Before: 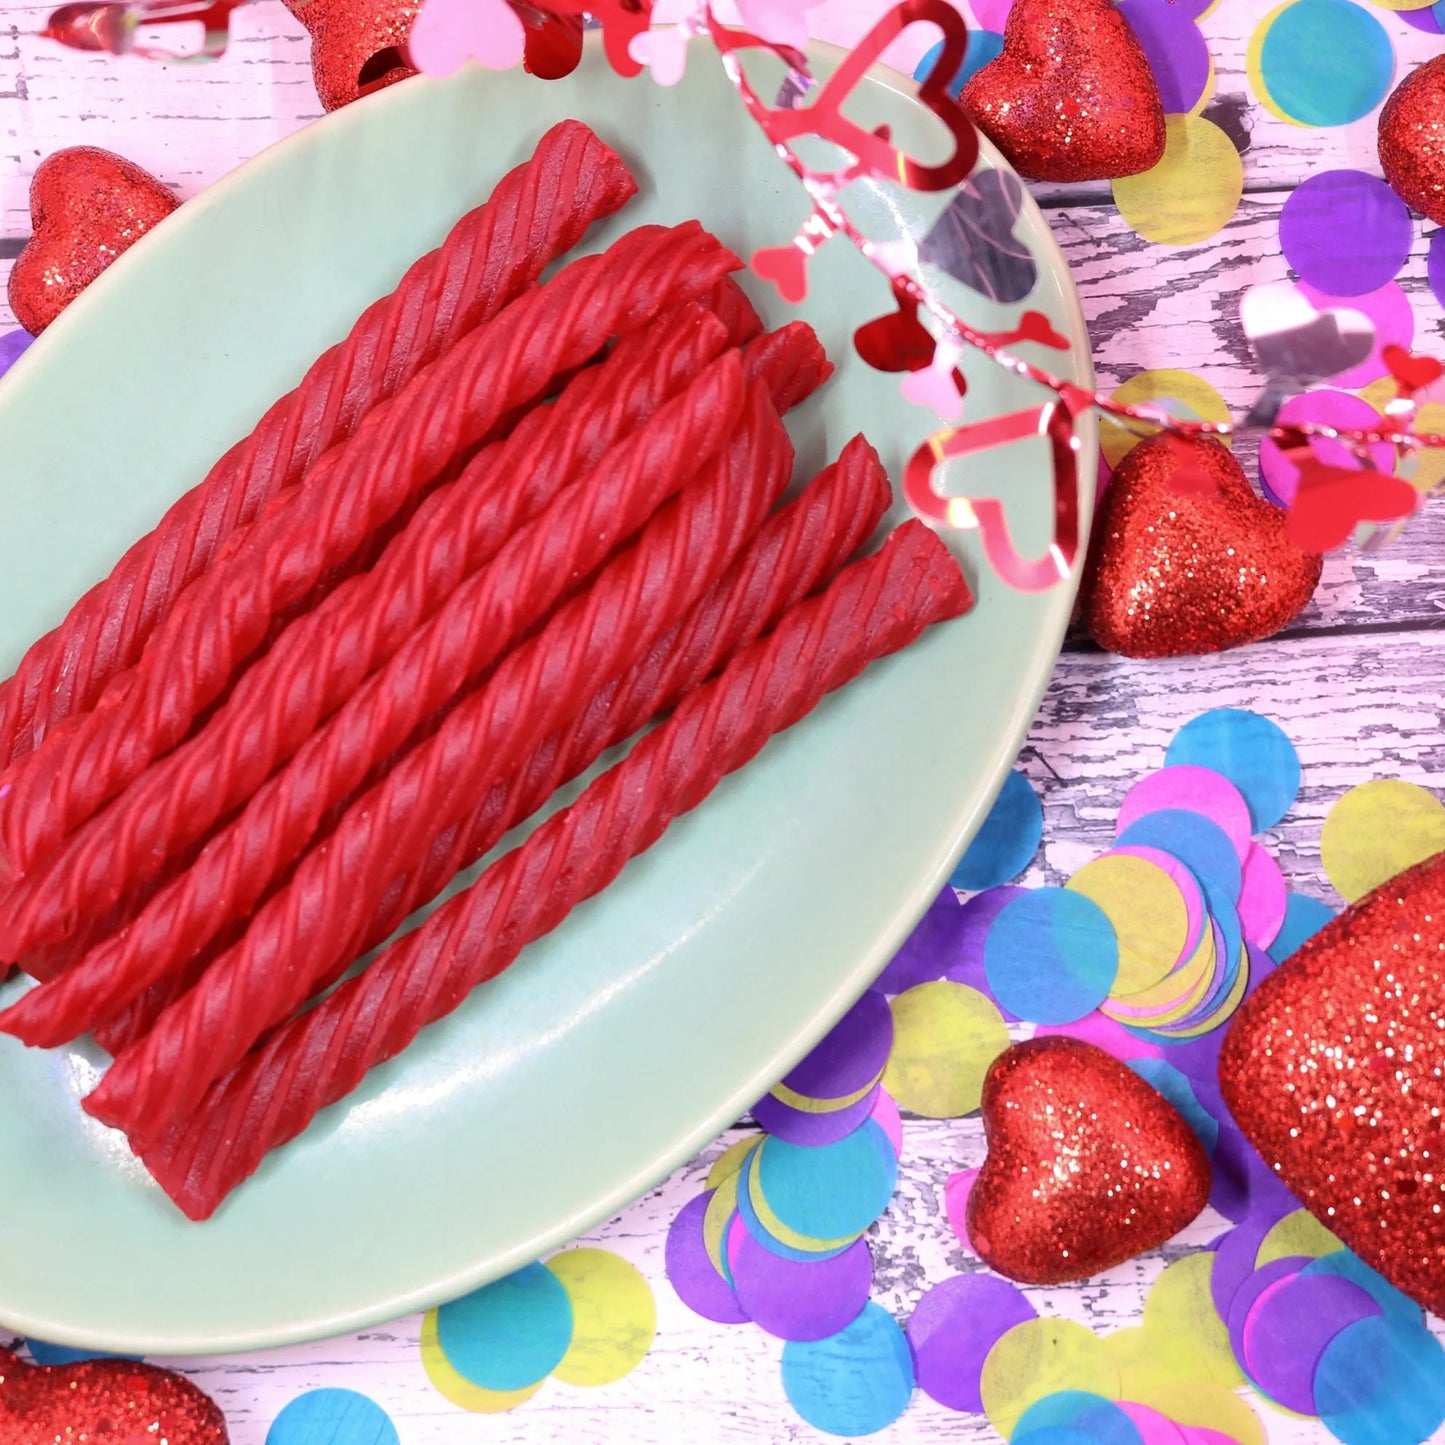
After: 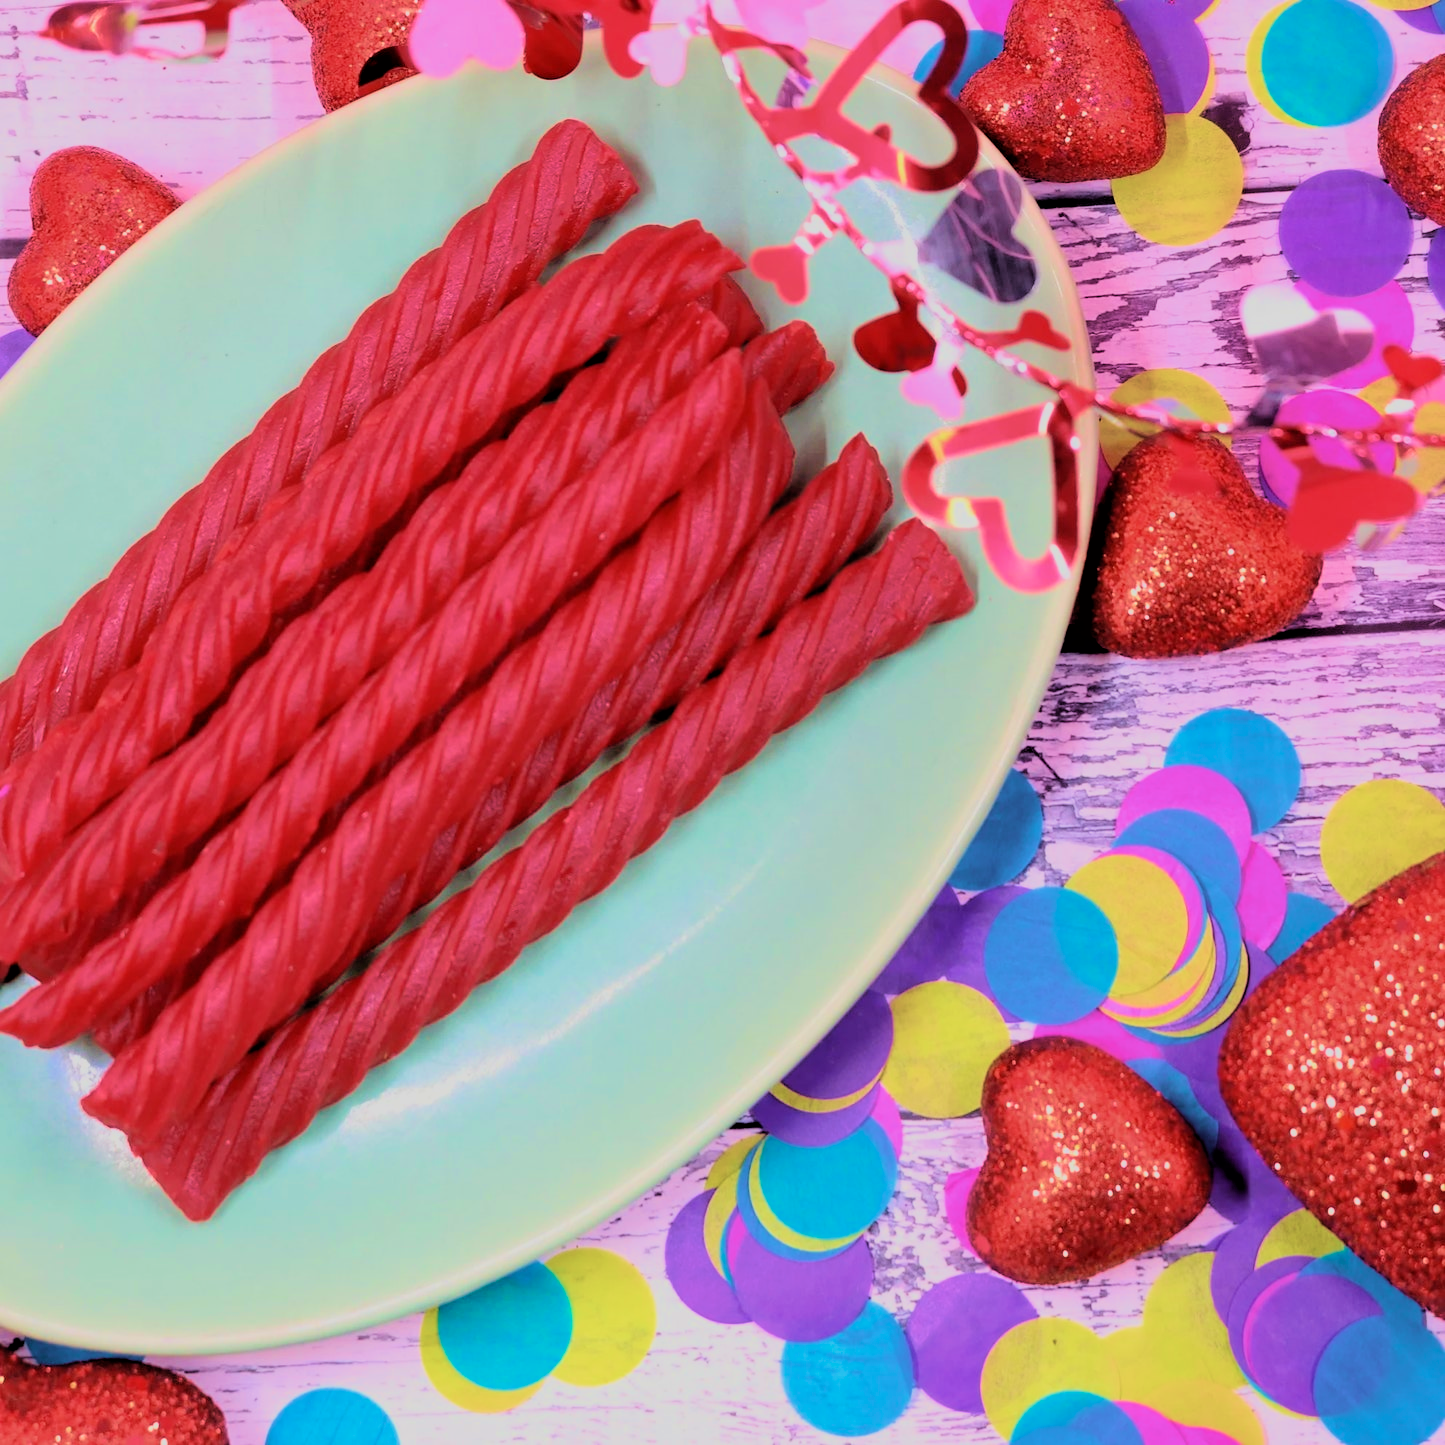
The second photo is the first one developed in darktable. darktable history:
filmic rgb: black relative exposure -2.74 EV, white relative exposure 4.56 EV, hardness 1.7, contrast 1.264, color science v6 (2022)
velvia: strength 74.97%
